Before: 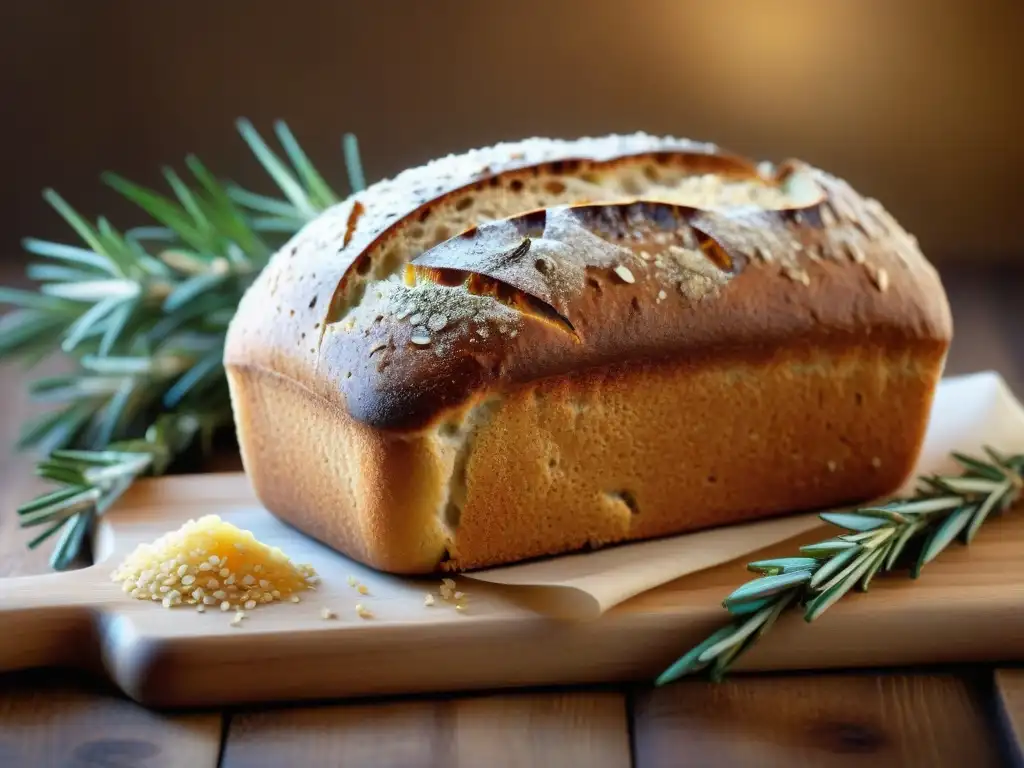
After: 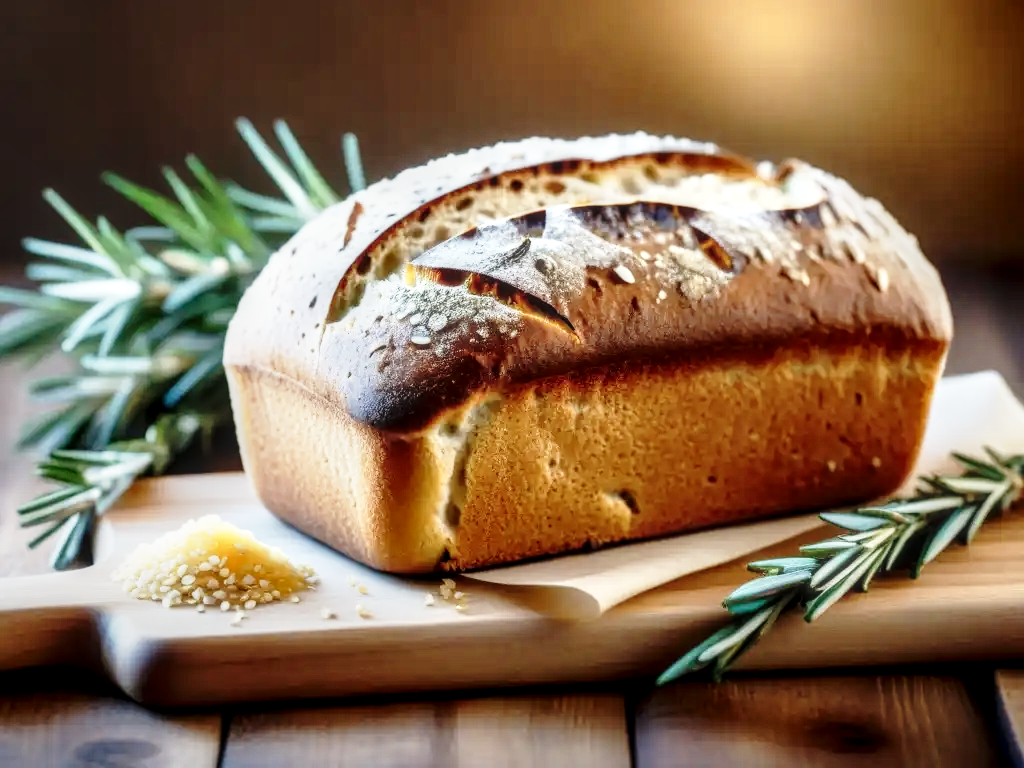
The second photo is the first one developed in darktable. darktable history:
tone equalizer: on, module defaults
haze removal: strength -0.1, adaptive false
contrast brightness saturation: contrast -0.08, brightness -0.04, saturation -0.11
base curve: curves: ch0 [(0, 0) (0.028, 0.03) (0.121, 0.232) (0.46, 0.748) (0.859, 0.968) (1, 1)], preserve colors none
local contrast: highlights 20%, detail 150%
color correction: saturation 0.8
shadows and highlights: shadows -30, highlights 30
color zones: curves: ch0 [(0, 0.613) (0.01, 0.613) (0.245, 0.448) (0.498, 0.529) (0.642, 0.665) (0.879, 0.777) (0.99, 0.613)]; ch1 [(0, 0) (0.143, 0) (0.286, 0) (0.429, 0) (0.571, 0) (0.714, 0) (0.857, 0)], mix -121.96%
